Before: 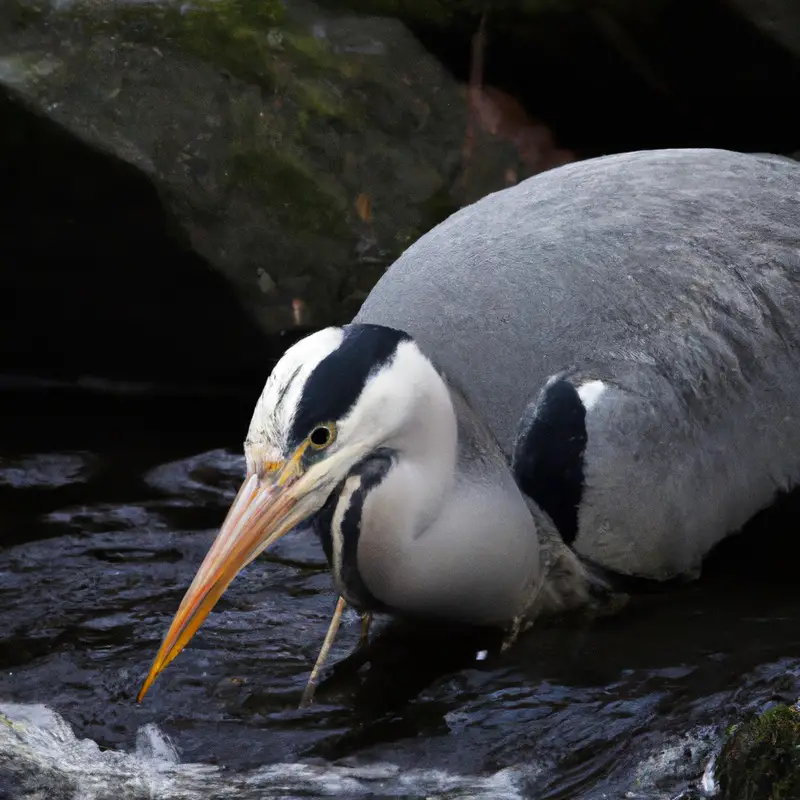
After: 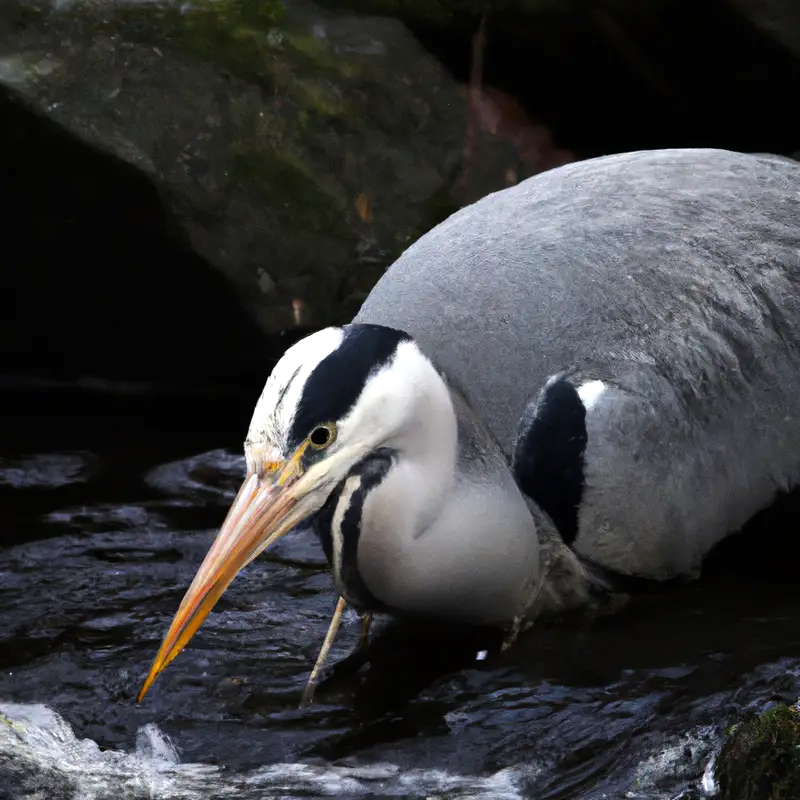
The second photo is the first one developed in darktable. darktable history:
tone equalizer: -8 EV -0.428 EV, -7 EV -0.355 EV, -6 EV -0.361 EV, -5 EV -0.225 EV, -3 EV 0.236 EV, -2 EV 0.336 EV, -1 EV 0.407 EV, +0 EV 0.412 EV, edges refinement/feathering 500, mask exposure compensation -1.57 EV, preserve details no
color correction: highlights a* -0.123, highlights b* 0.125
